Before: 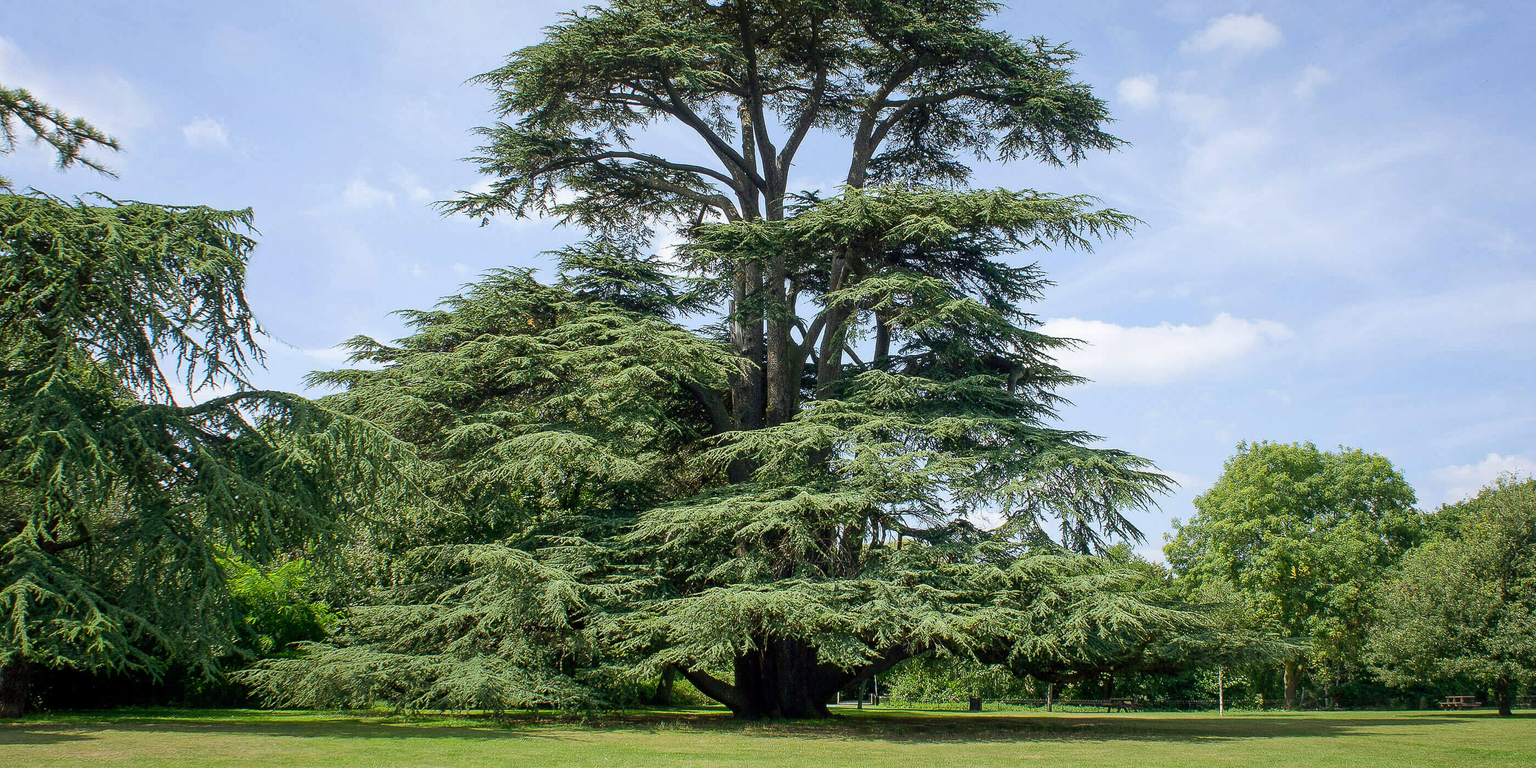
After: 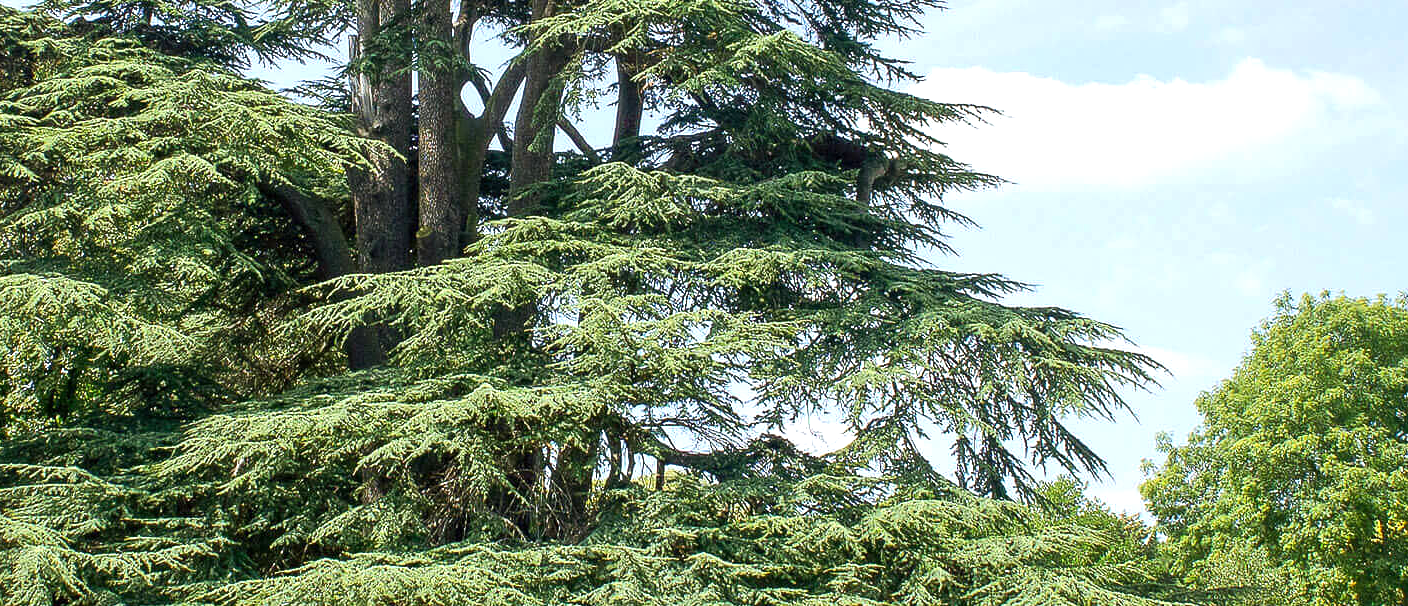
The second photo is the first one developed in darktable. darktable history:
crop: left 35.03%, top 36.625%, right 14.663%, bottom 20.057%
exposure: black level correction 0.001, exposure 0.5 EV, compensate exposure bias true, compensate highlight preservation false
